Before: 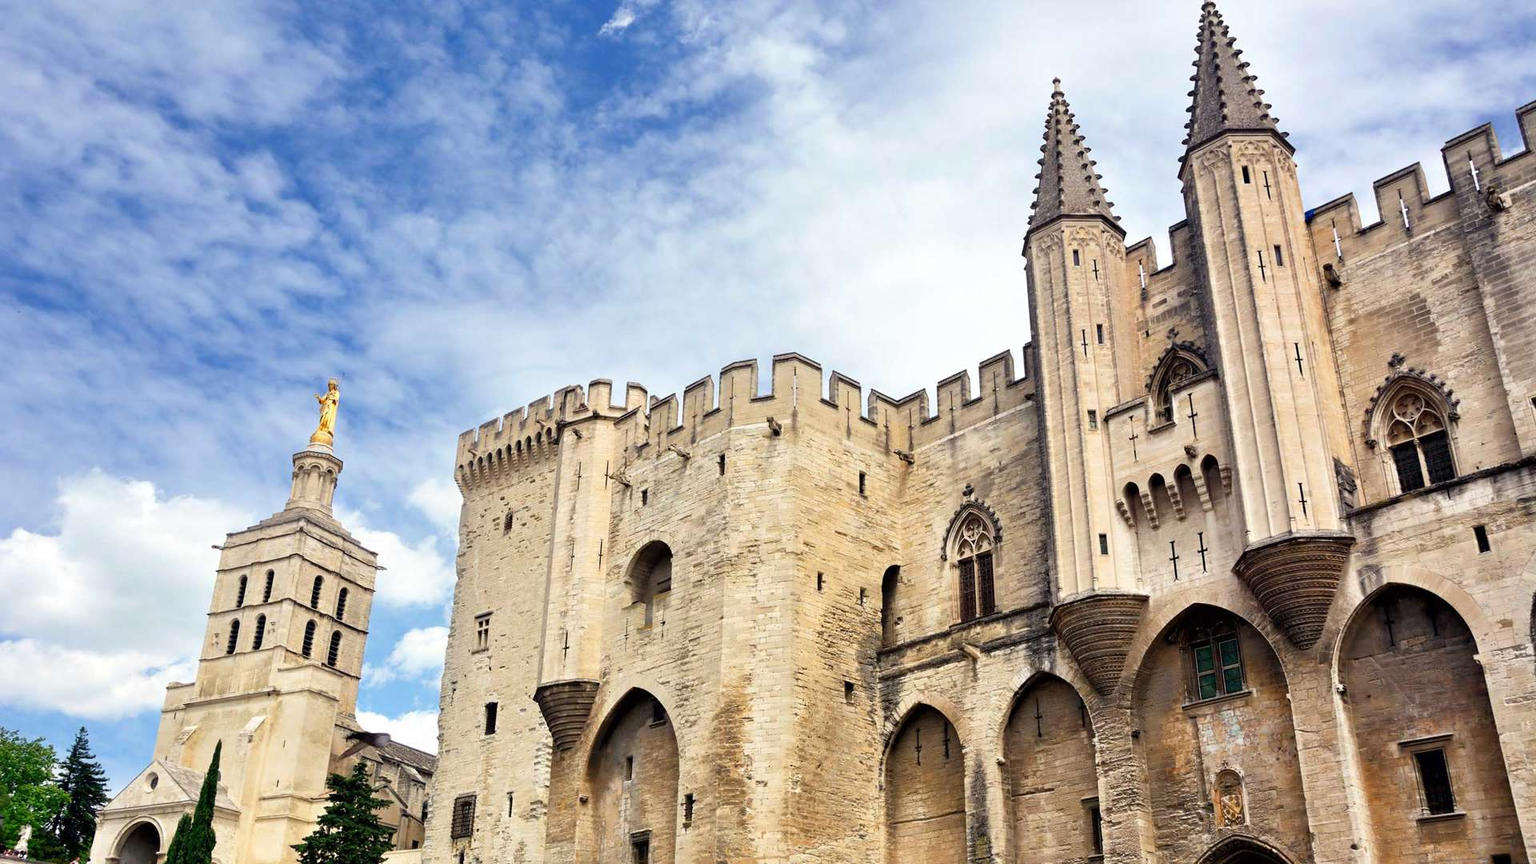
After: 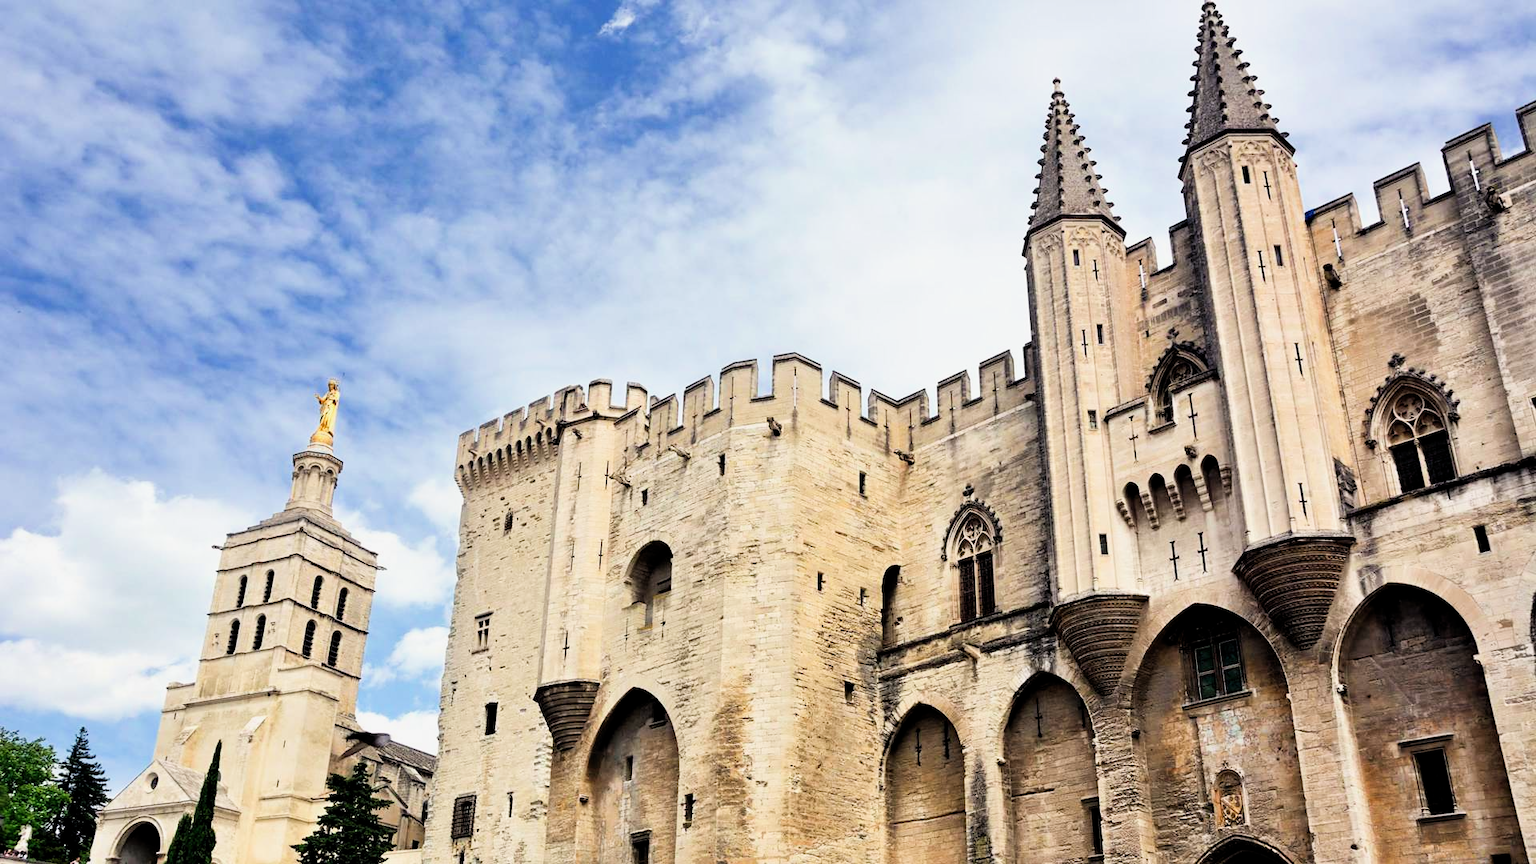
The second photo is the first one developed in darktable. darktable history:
tone equalizer: -8 EV -0.385 EV, -7 EV -0.363 EV, -6 EV -0.363 EV, -5 EV -0.205 EV, -3 EV 0.214 EV, -2 EV 0.336 EV, -1 EV 0.379 EV, +0 EV 0.39 EV, edges refinement/feathering 500, mask exposure compensation -1.57 EV, preserve details no
filmic rgb: middle gray luminance 9.06%, black relative exposure -10.63 EV, white relative exposure 3.43 EV, target black luminance 0%, hardness 5.96, latitude 59.57%, contrast 1.086, highlights saturation mix 3.58%, shadows ↔ highlights balance 28.63%
